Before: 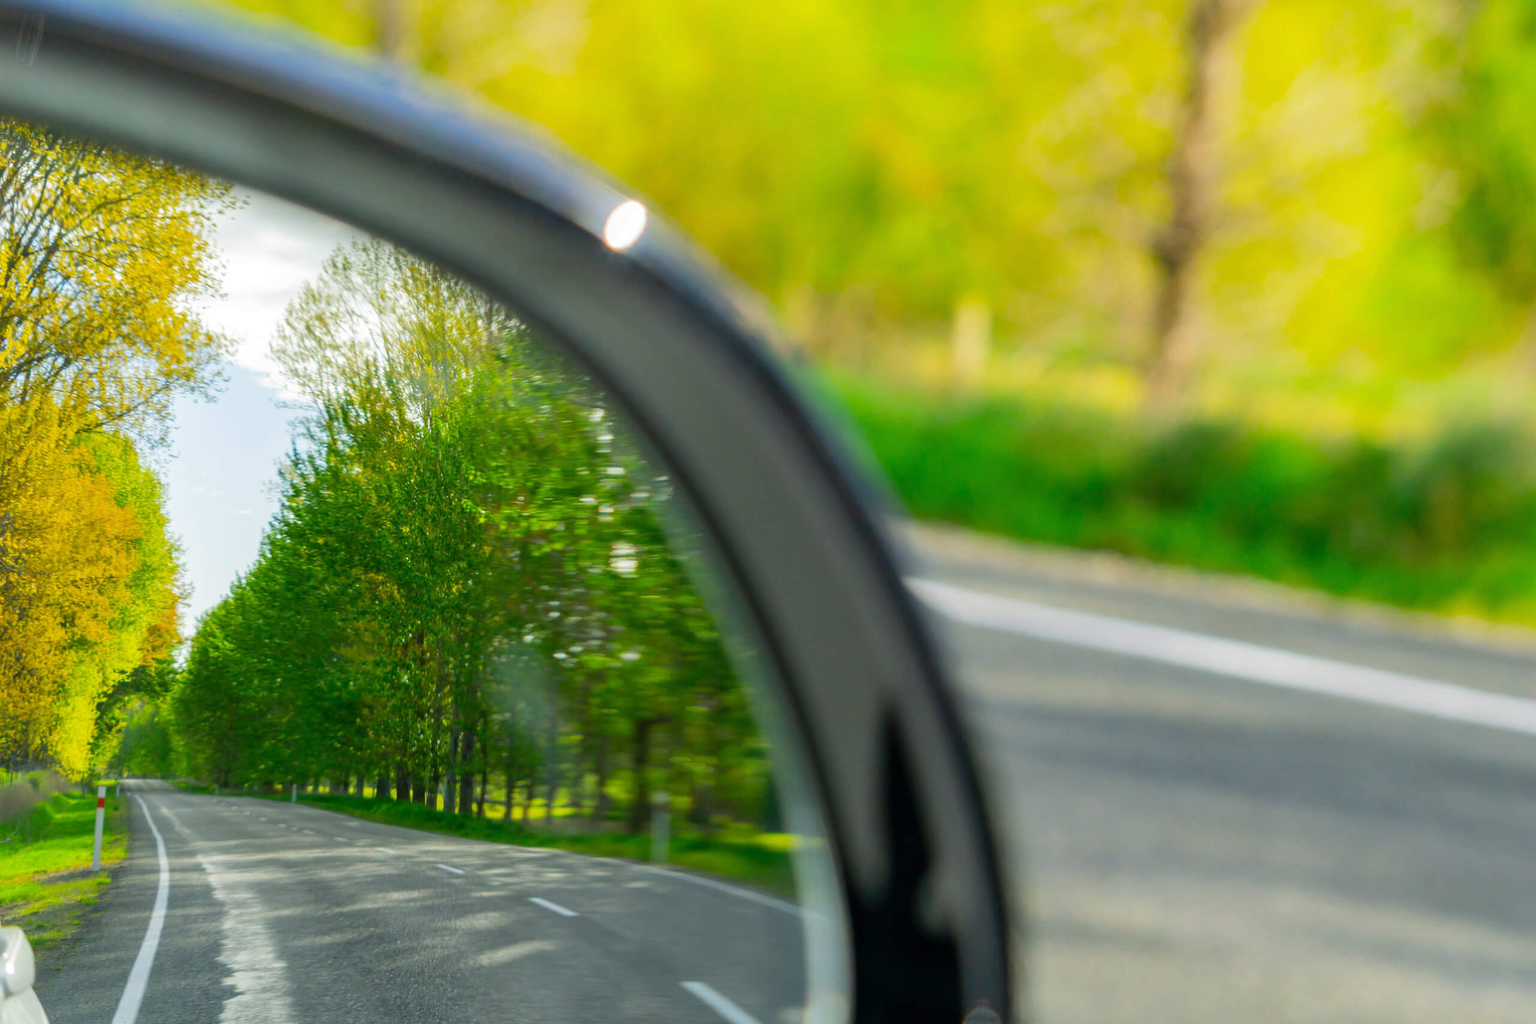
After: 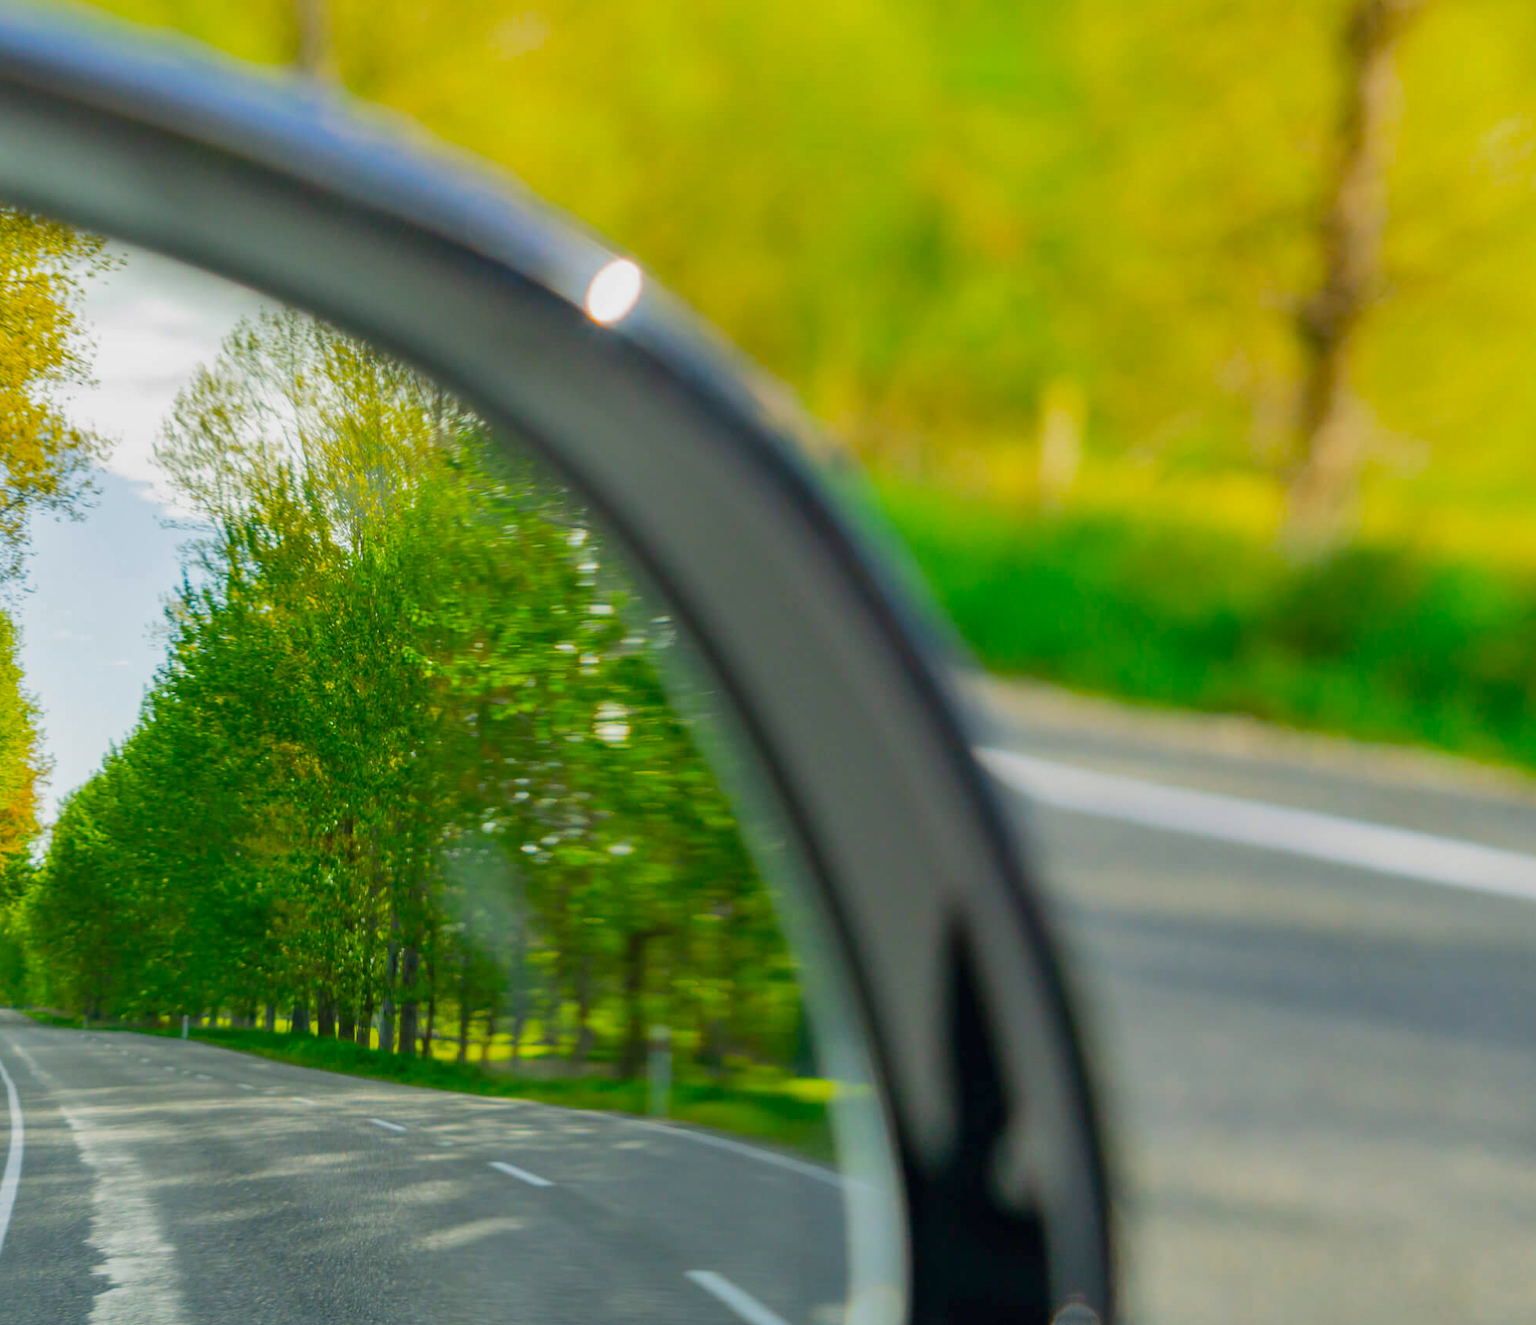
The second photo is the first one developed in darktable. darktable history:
color balance rgb: perceptual saturation grading › global saturation 19.987%, contrast -10.018%
crop: left 9.872%, right 12.879%
shadows and highlights: radius 136.26, soften with gaussian
